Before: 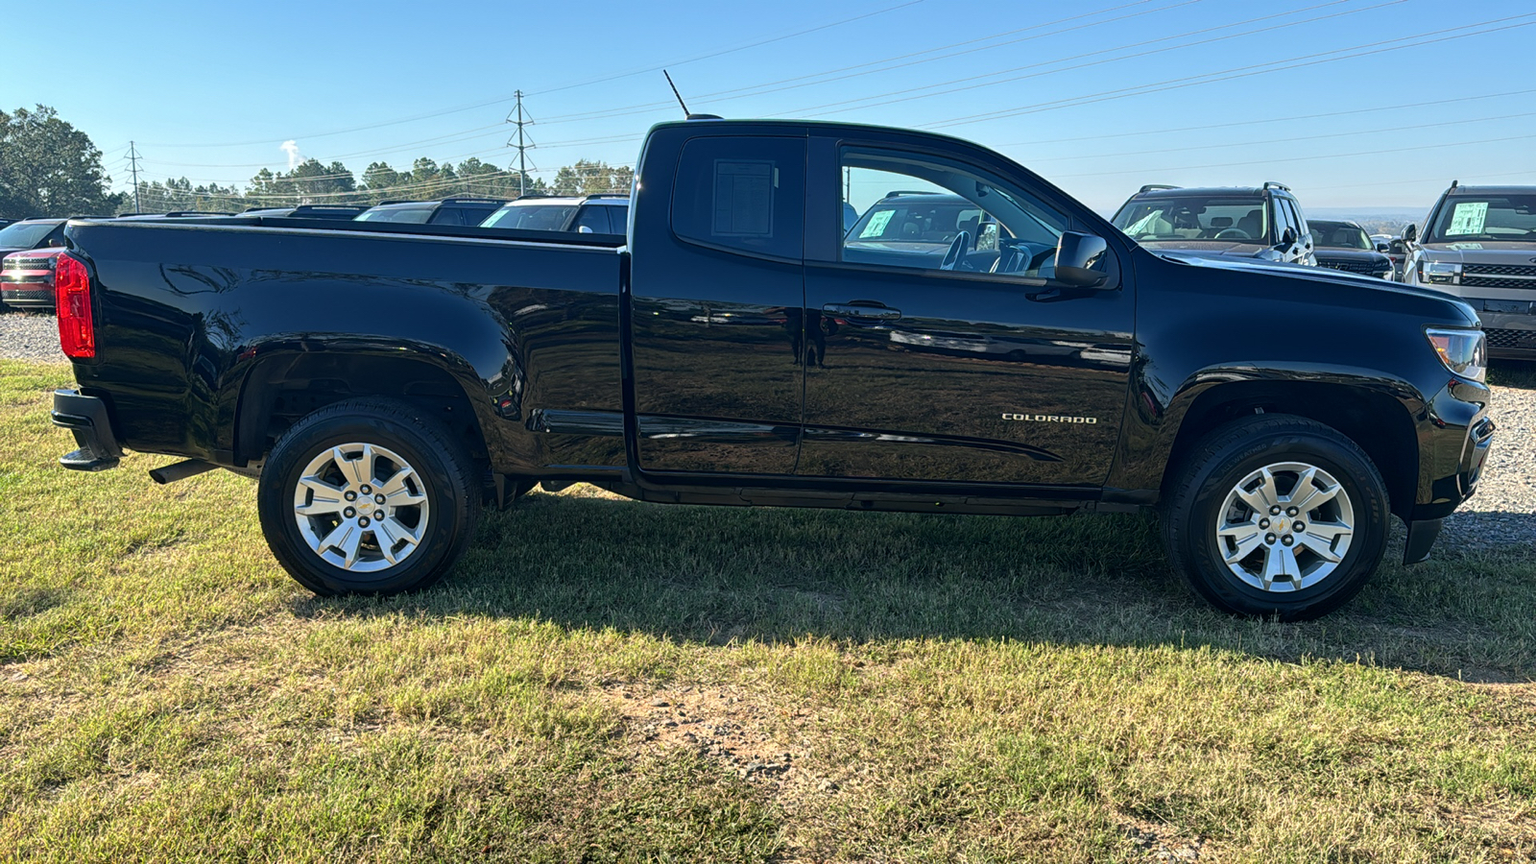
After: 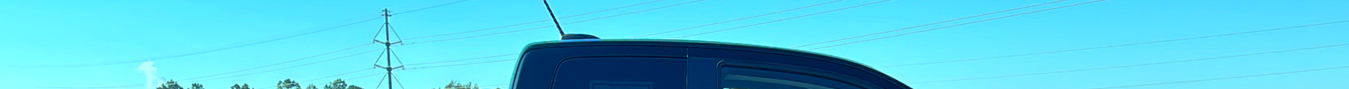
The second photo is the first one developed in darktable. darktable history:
crop and rotate: left 9.644%, top 9.491%, right 6.021%, bottom 80.509%
color balance rgb: shadows lift › chroma 7.23%, shadows lift › hue 246.48°, highlights gain › chroma 5.38%, highlights gain › hue 196.93°, white fulcrum 1 EV
